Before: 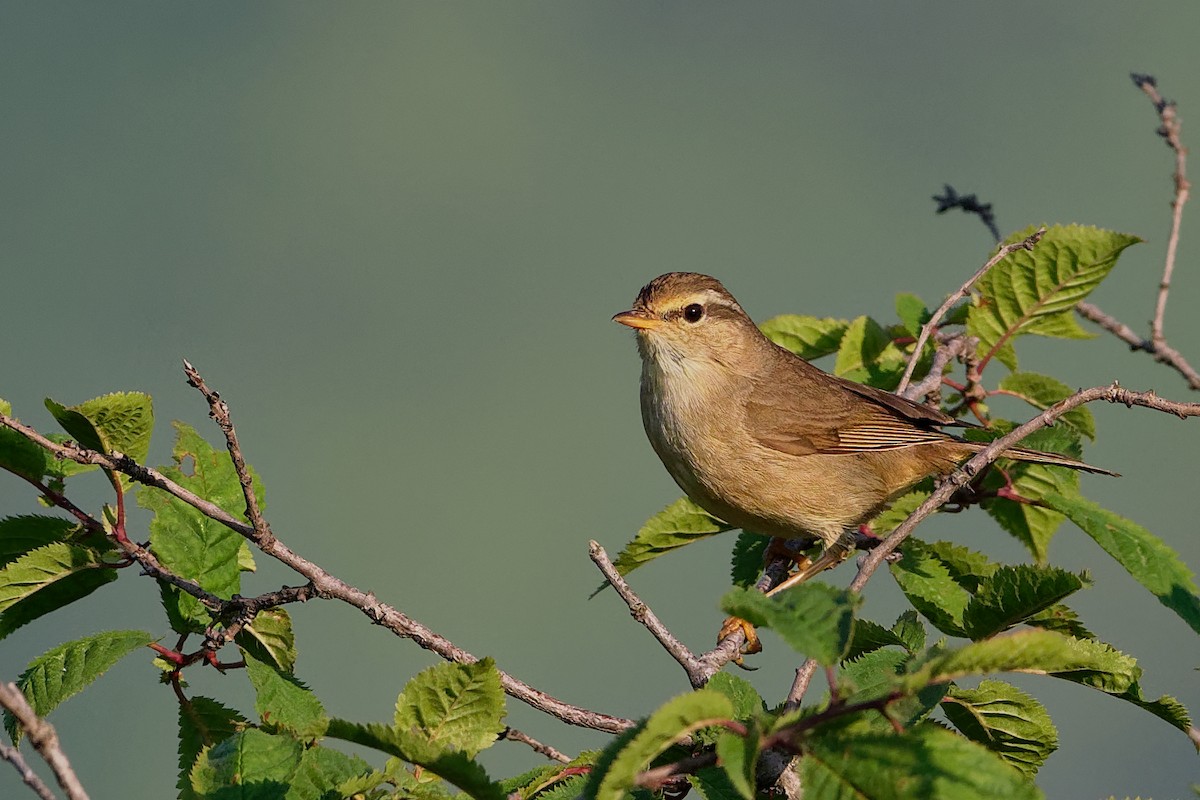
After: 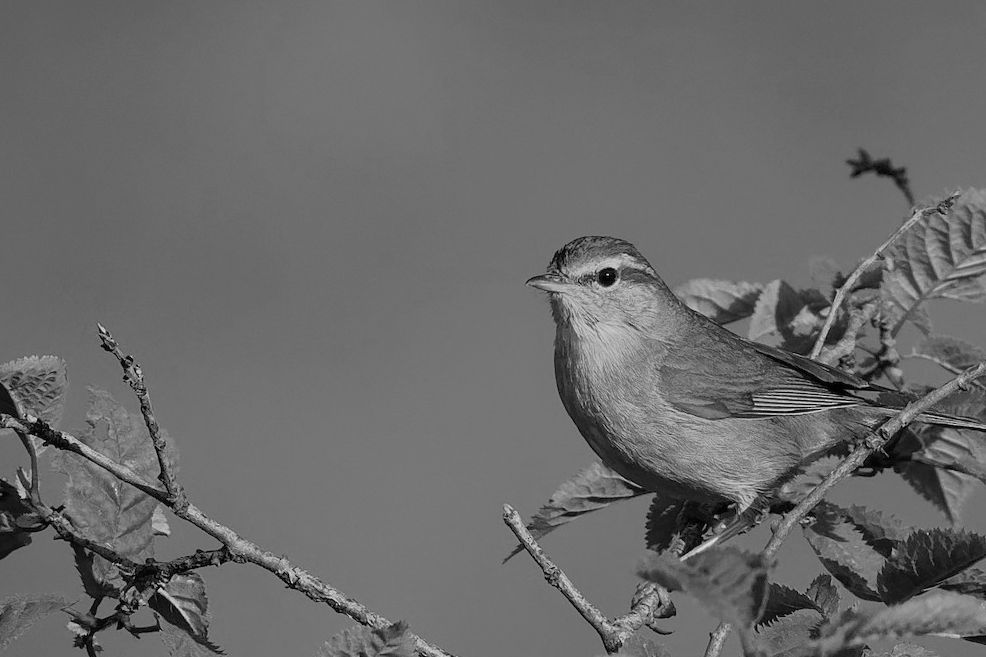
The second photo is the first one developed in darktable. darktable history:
monochrome: a -71.75, b 75.82
crop and rotate: left 7.196%, top 4.574%, right 10.605%, bottom 13.178%
